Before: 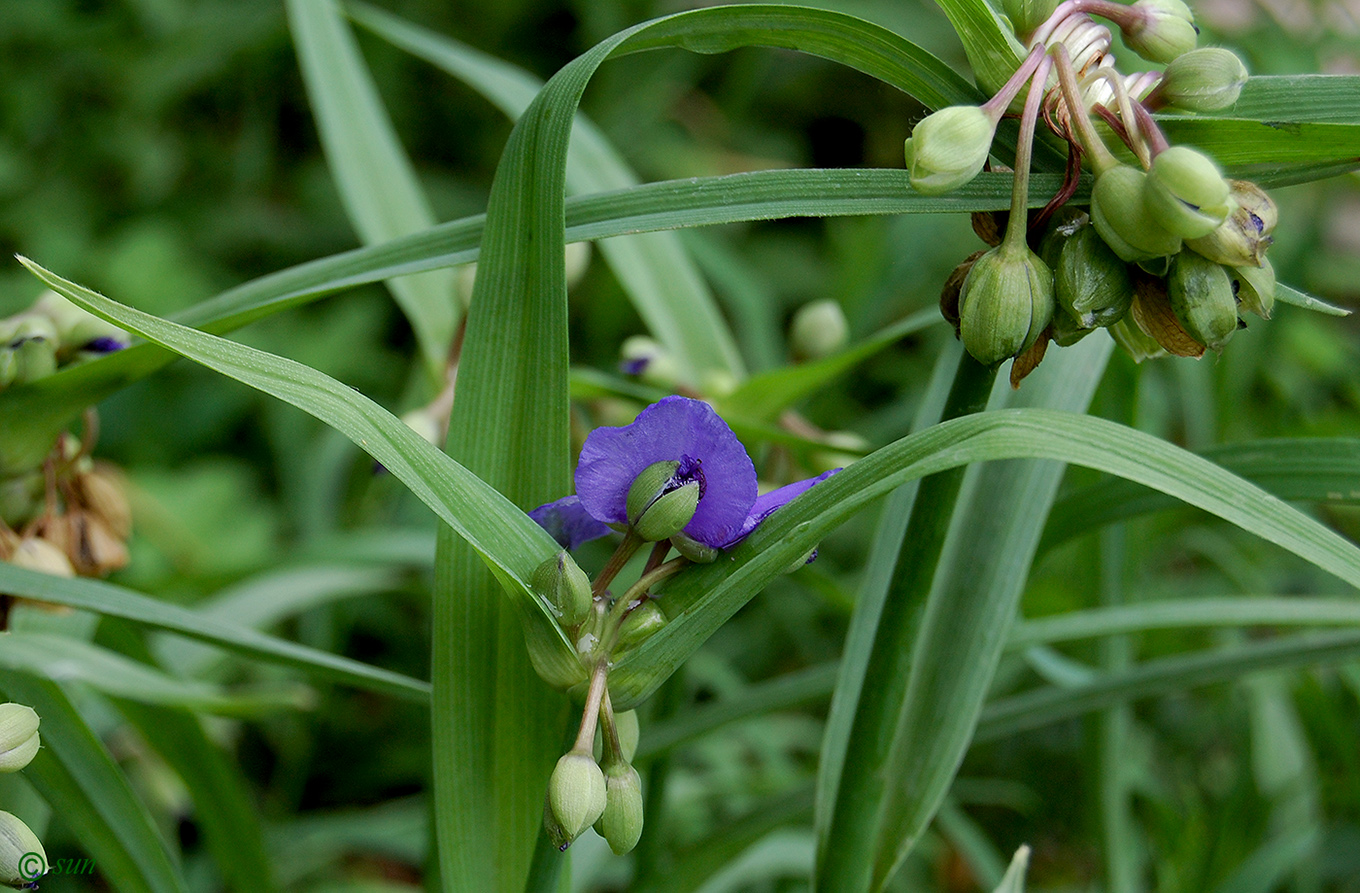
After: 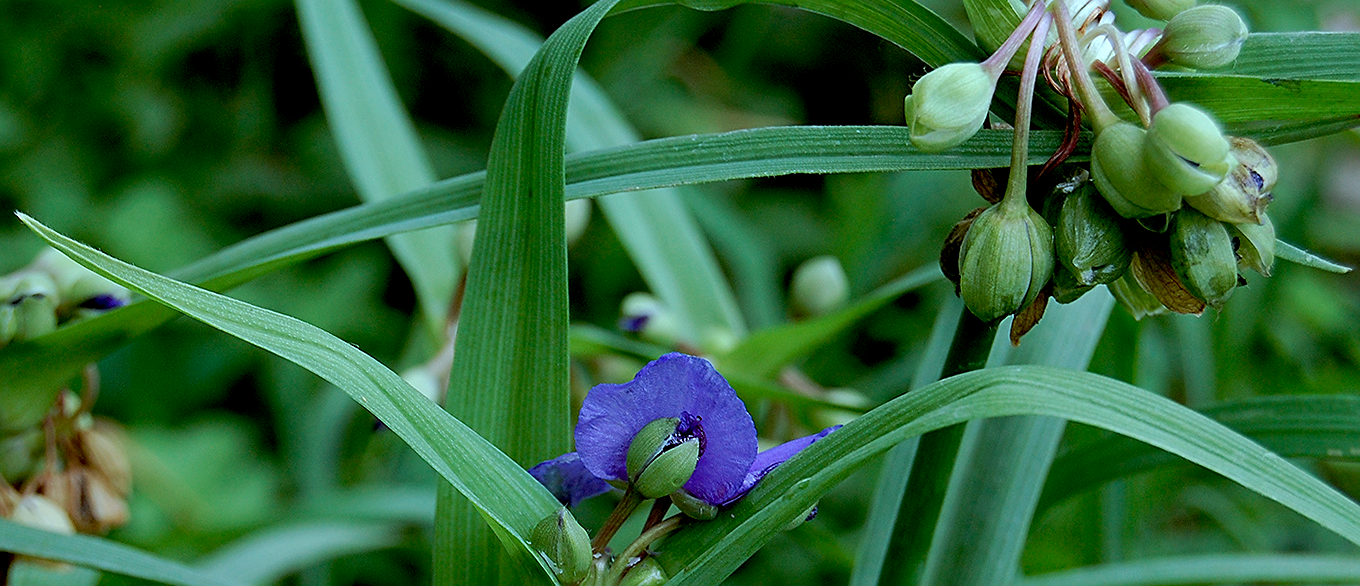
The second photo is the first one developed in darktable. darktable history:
color correction: highlights a* -10.69, highlights b* -19.19
crop and rotate: top 4.848%, bottom 29.503%
sharpen: on, module defaults
exposure: black level correction 0.01, exposure 0.011 EV, compensate highlight preservation false
